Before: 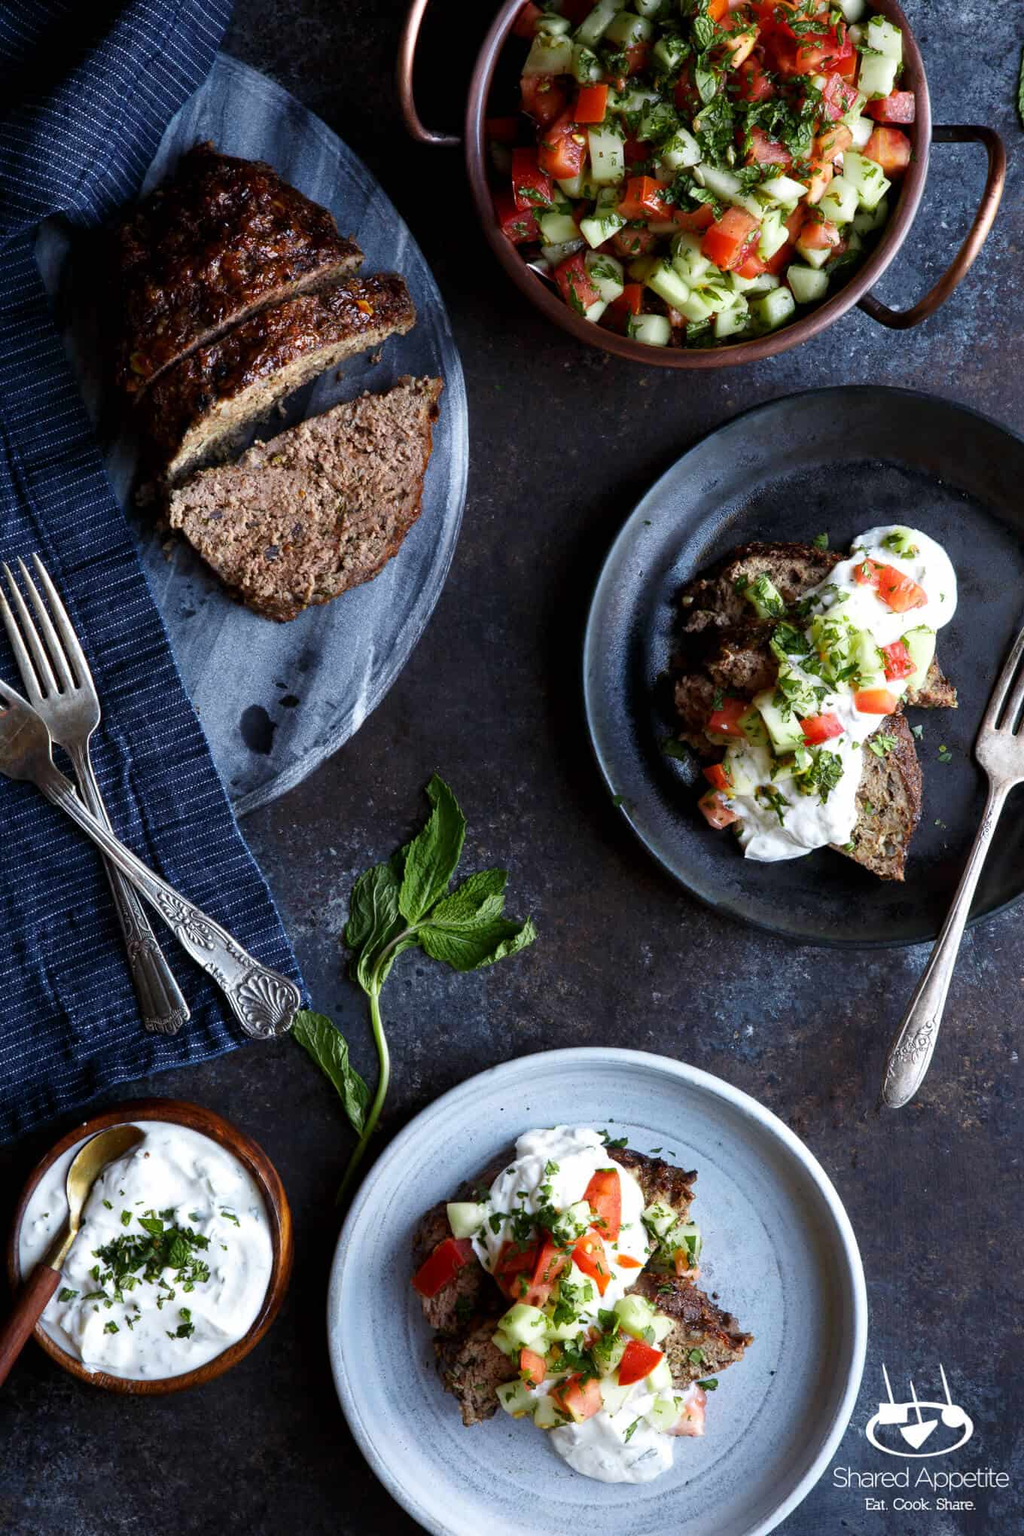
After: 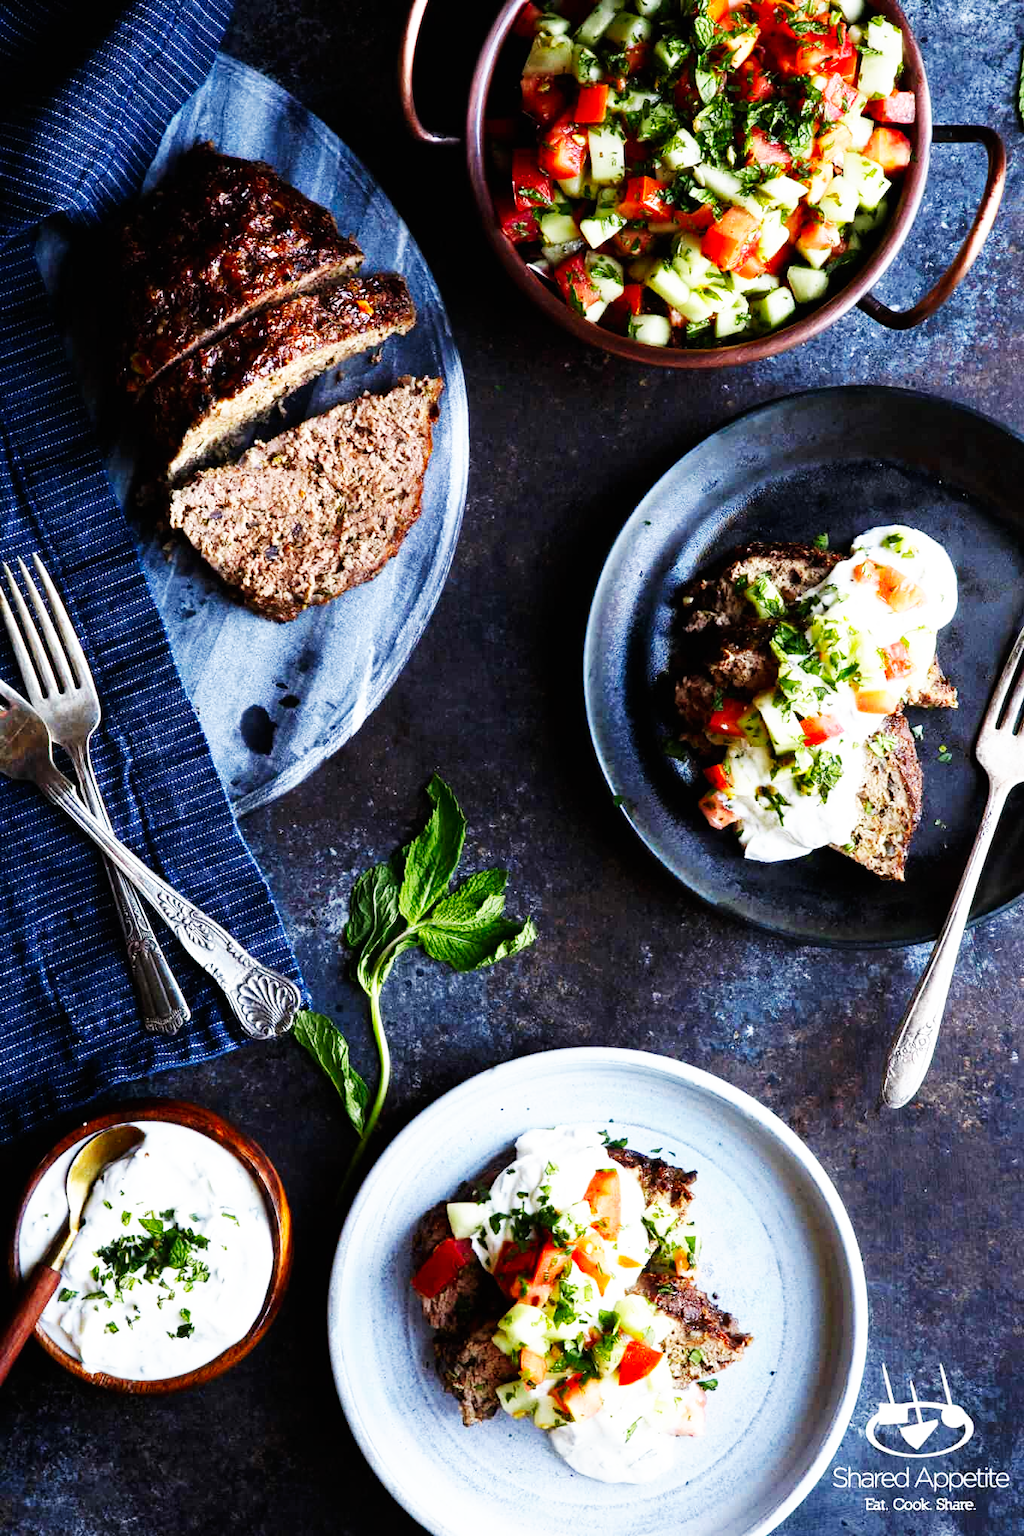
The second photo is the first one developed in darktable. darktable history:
base curve: curves: ch0 [(0, 0) (0.007, 0.004) (0.027, 0.03) (0.046, 0.07) (0.207, 0.54) (0.442, 0.872) (0.673, 0.972) (1, 1)], preserve colors none
exposure: exposure -0.021 EV, compensate highlight preservation false
